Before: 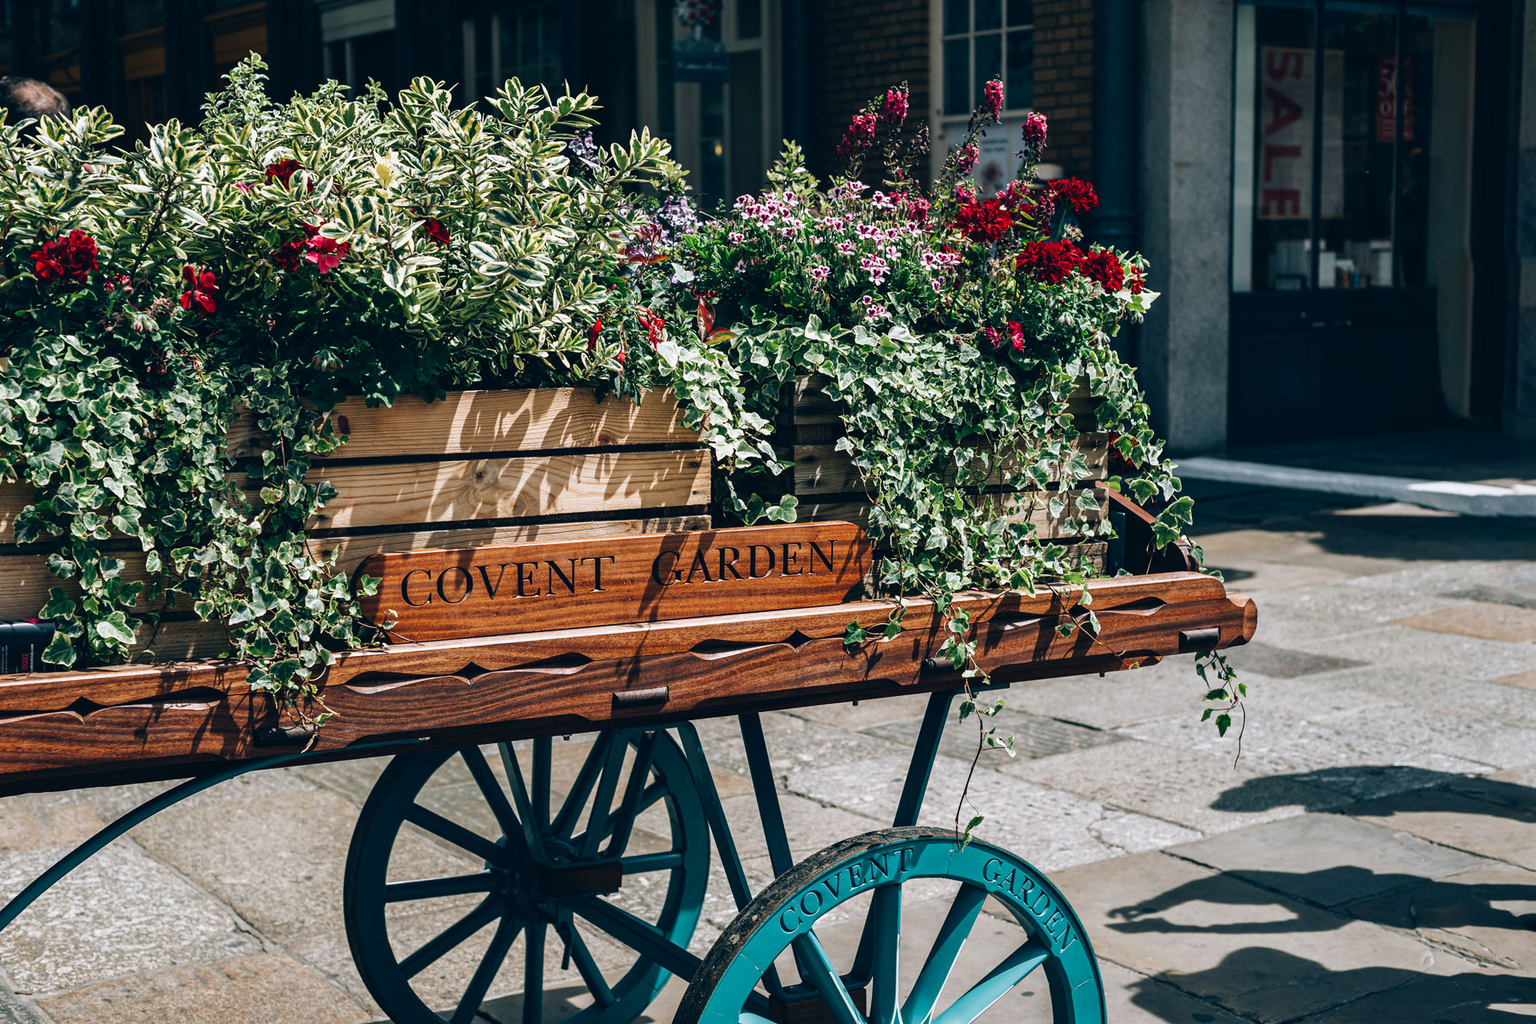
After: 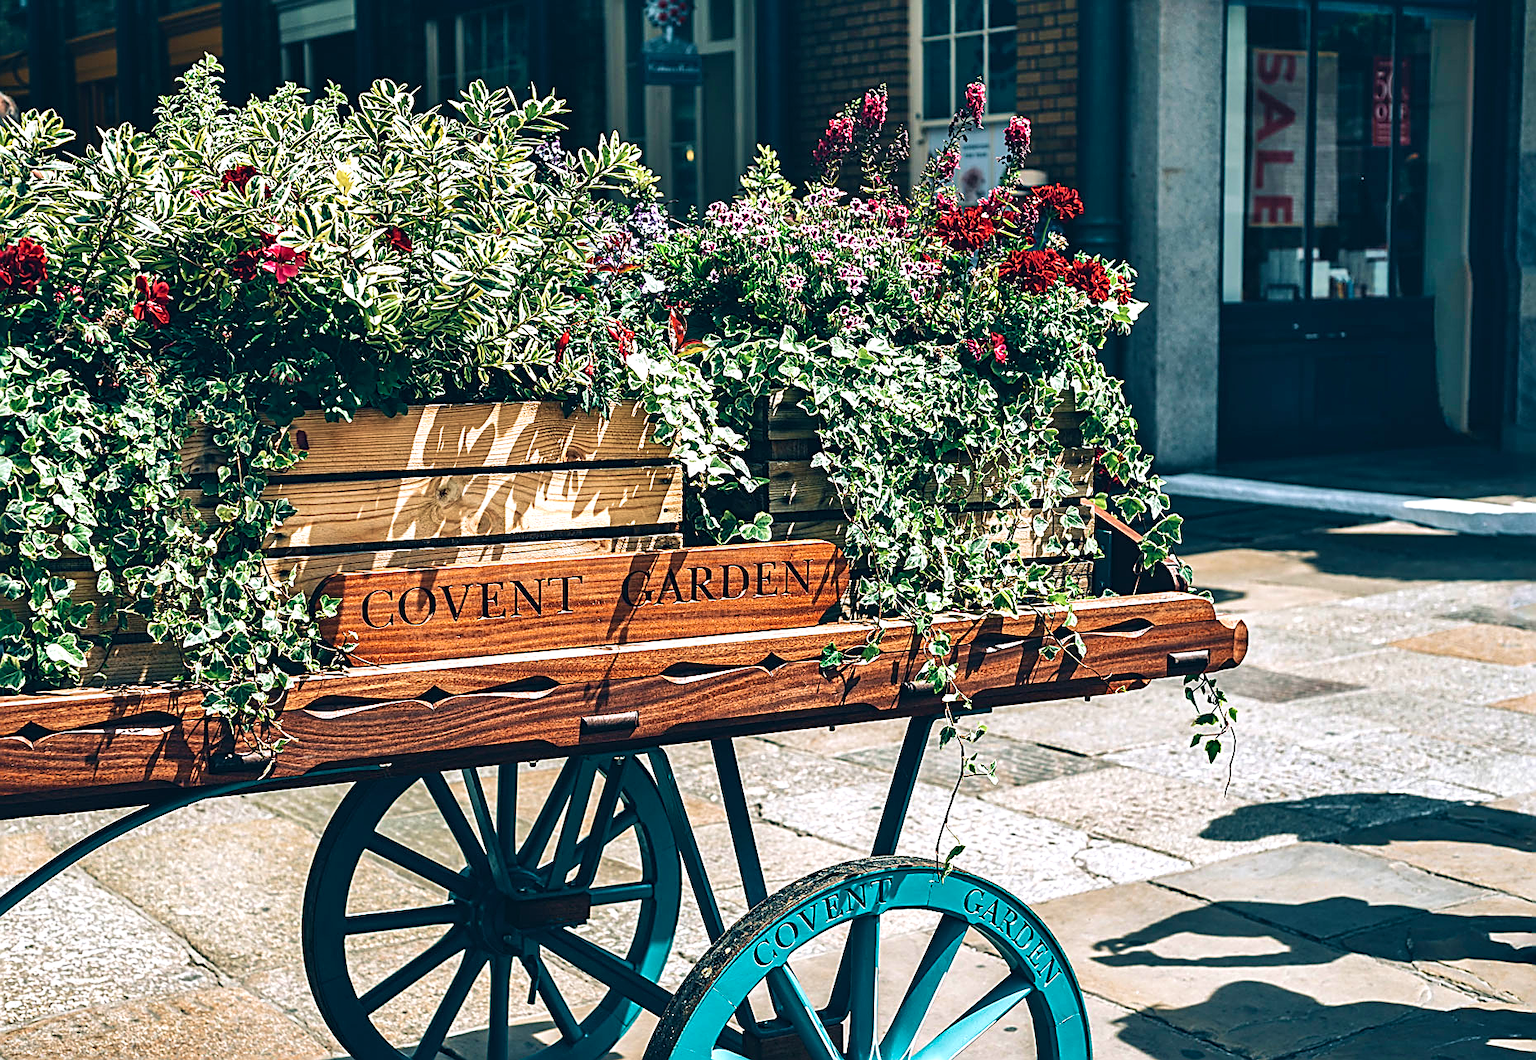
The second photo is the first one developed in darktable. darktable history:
crop and rotate: left 3.386%
exposure: black level correction 0, exposure 0.702 EV, compensate highlight preservation false
velvia: strength 44.82%
shadows and highlights: shadows 48.48, highlights -42.89, soften with gaussian
sharpen: amount 1.004
